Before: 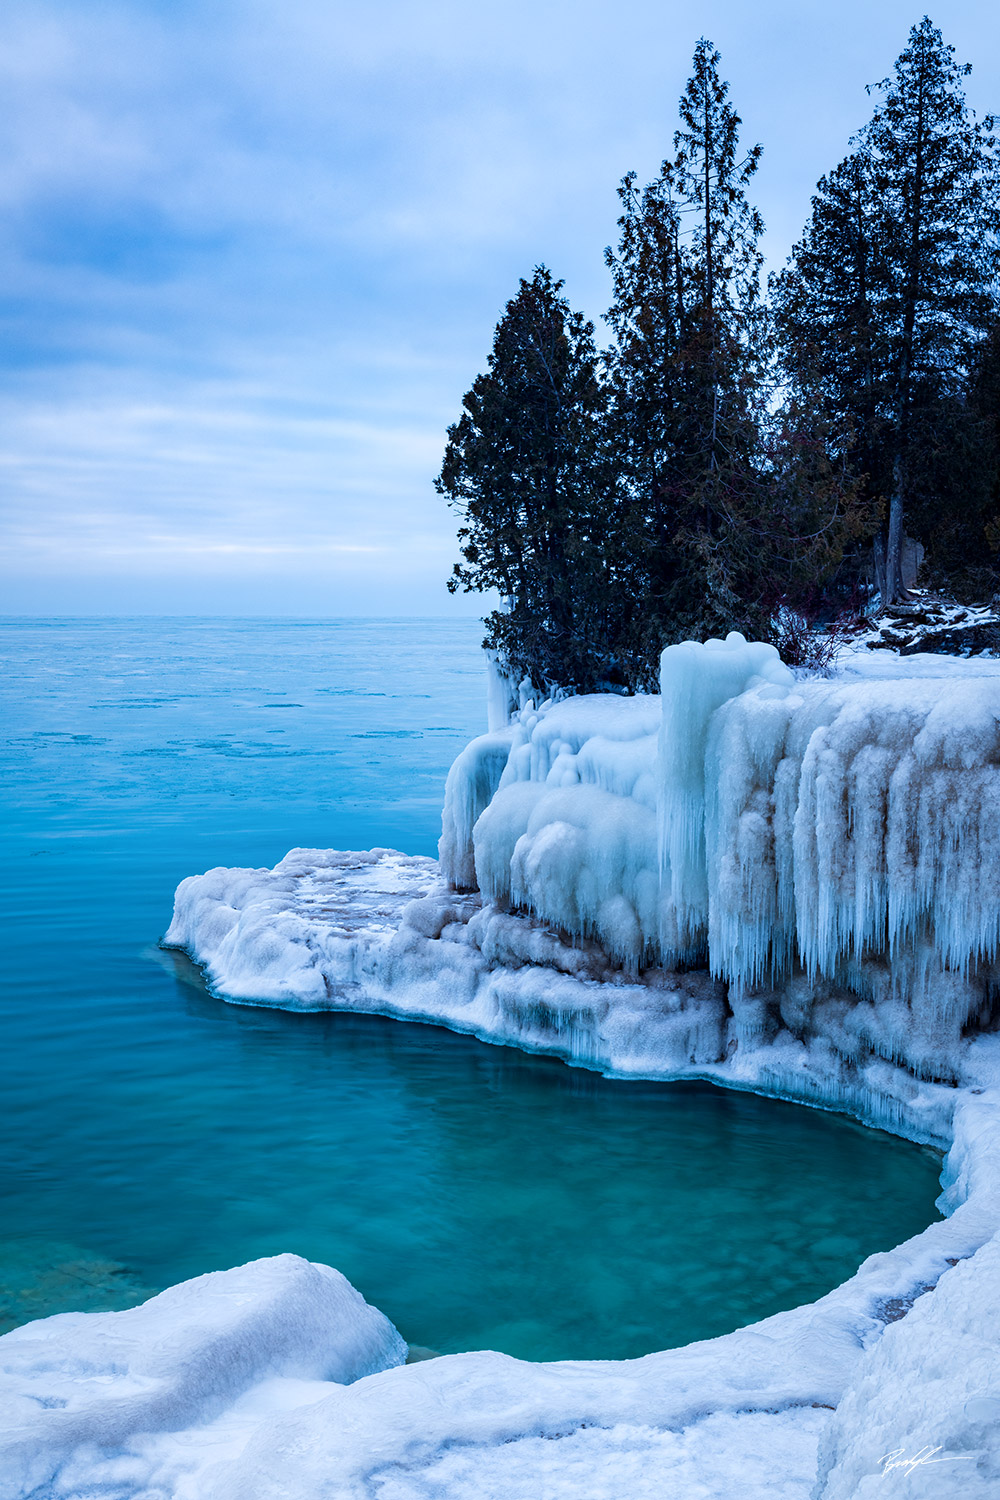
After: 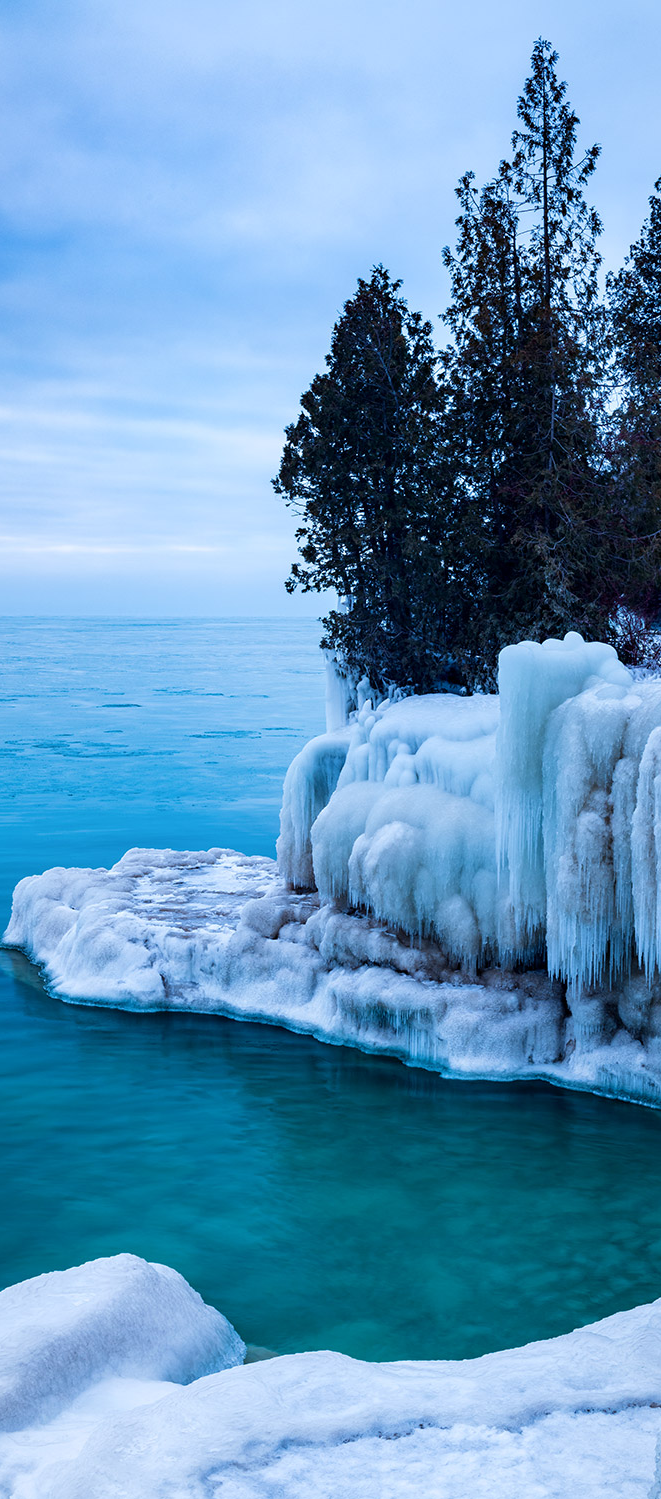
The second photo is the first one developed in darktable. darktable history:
crop and rotate: left 16.201%, right 17.636%
